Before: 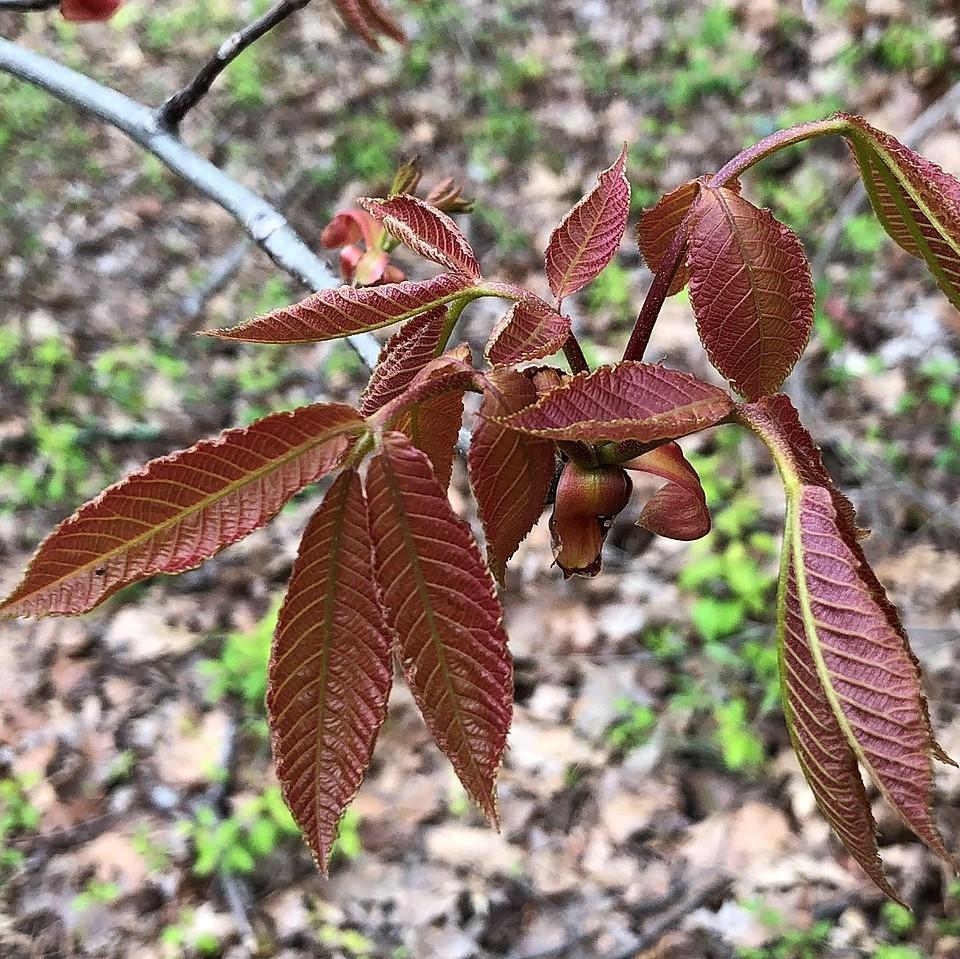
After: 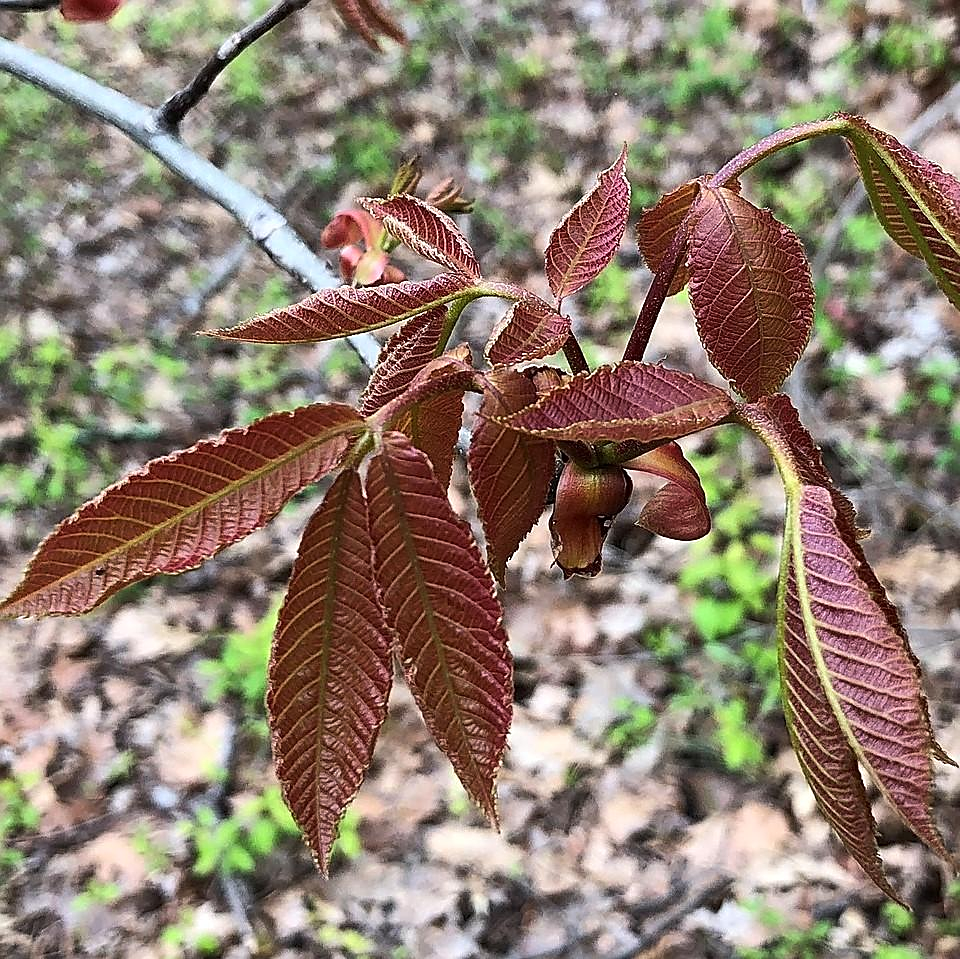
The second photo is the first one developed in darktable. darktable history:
tone curve: curves: ch0 [(0, 0) (0.265, 0.253) (0.732, 0.751) (1, 1)], color space Lab, linked channels, preserve colors none
sharpen: on, module defaults
